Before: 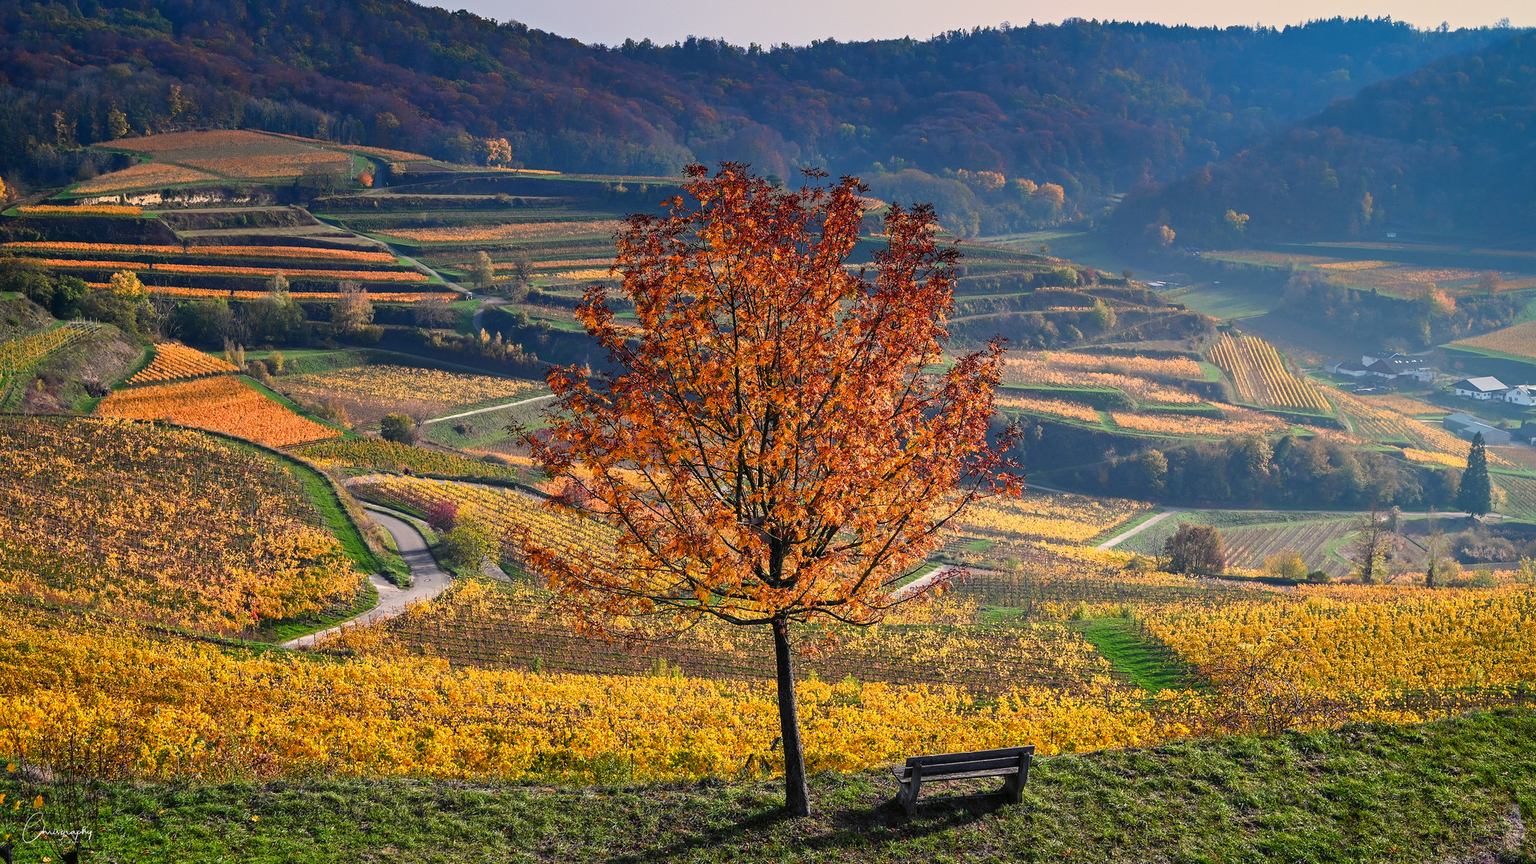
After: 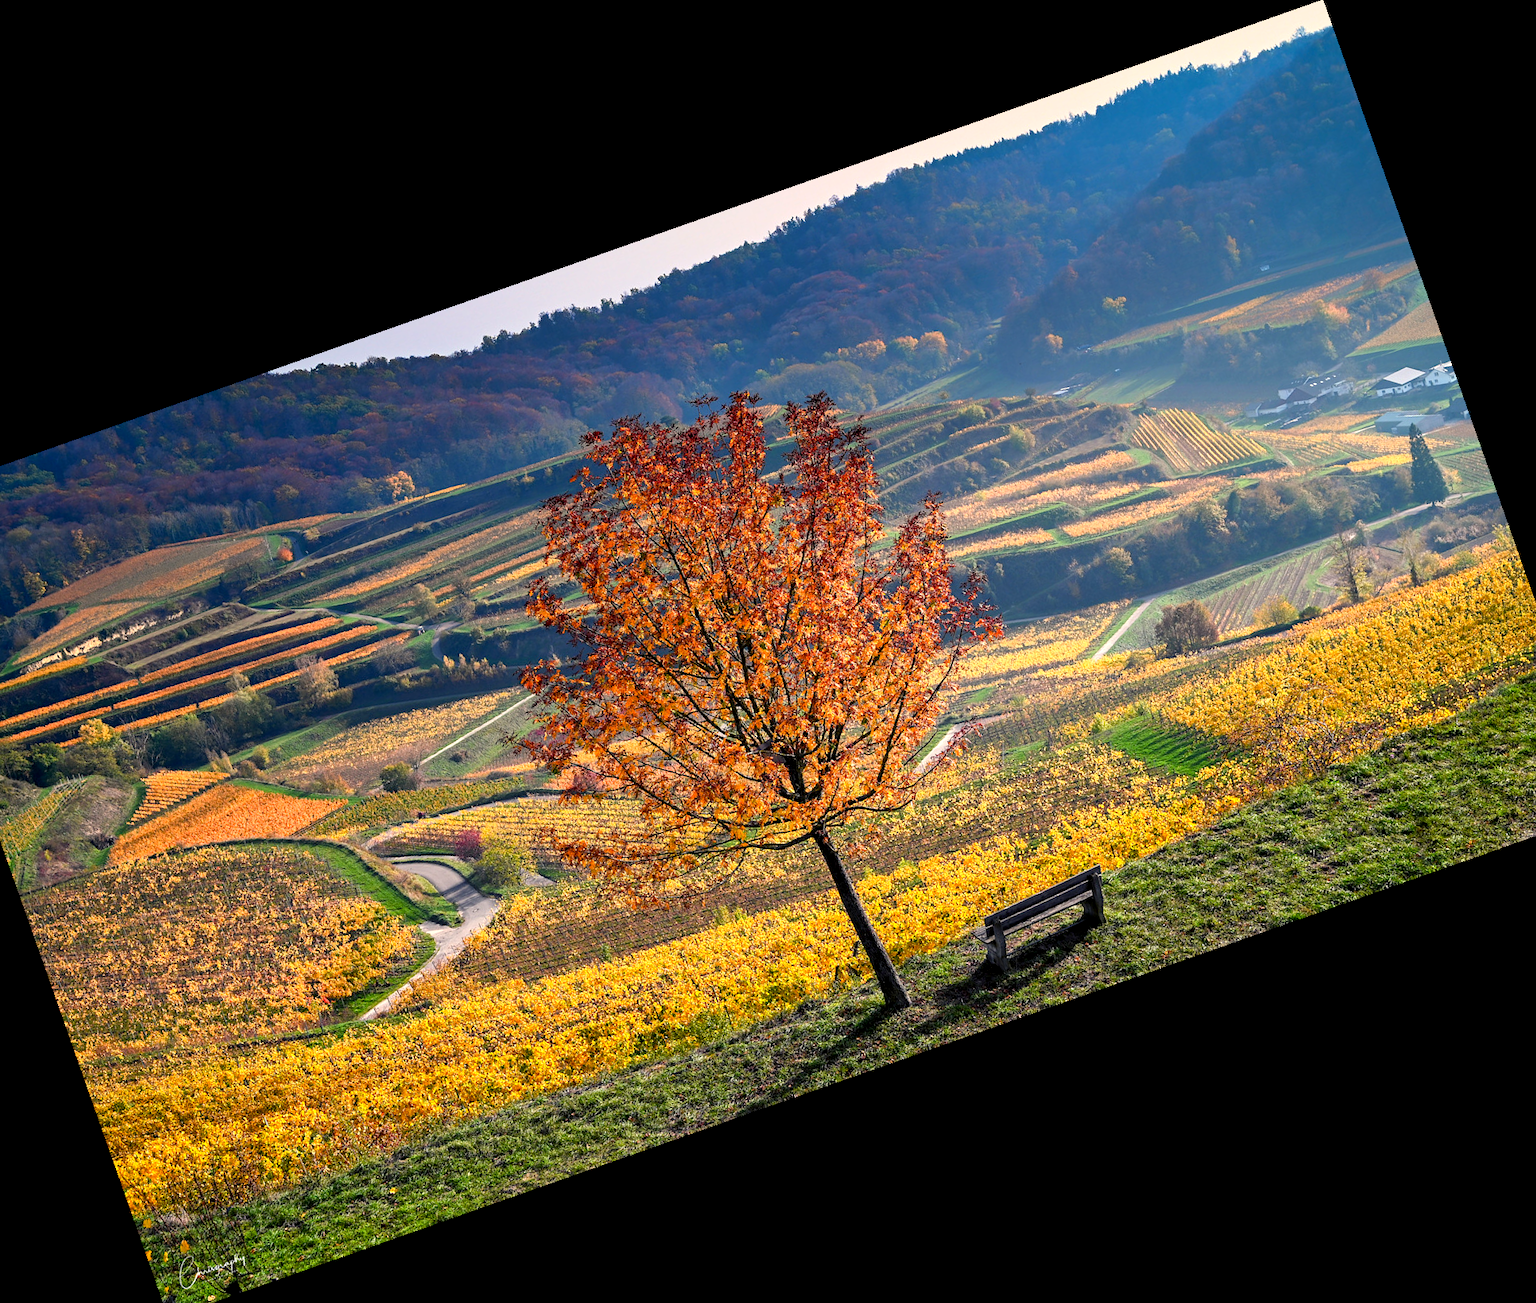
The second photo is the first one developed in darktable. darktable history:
crop and rotate: angle 19.43°, left 6.812%, right 4.125%, bottom 1.087%
exposure: black level correction 0.005, exposure 0.417 EV, compensate highlight preservation false
